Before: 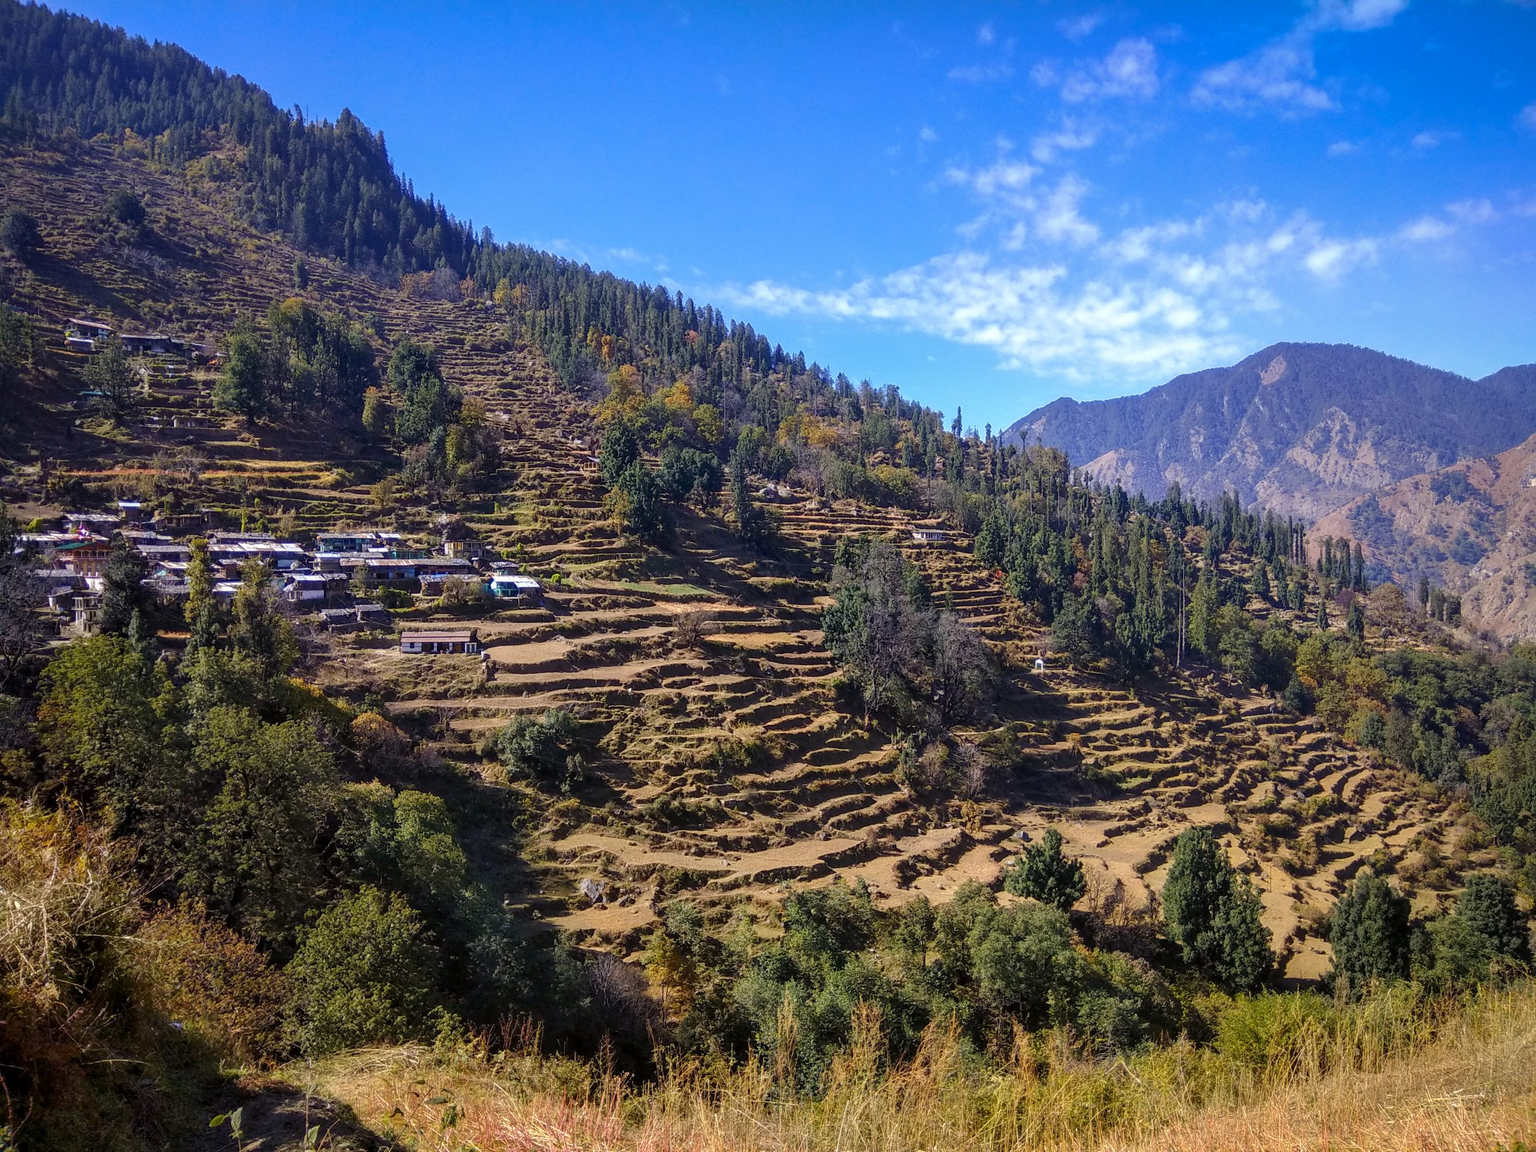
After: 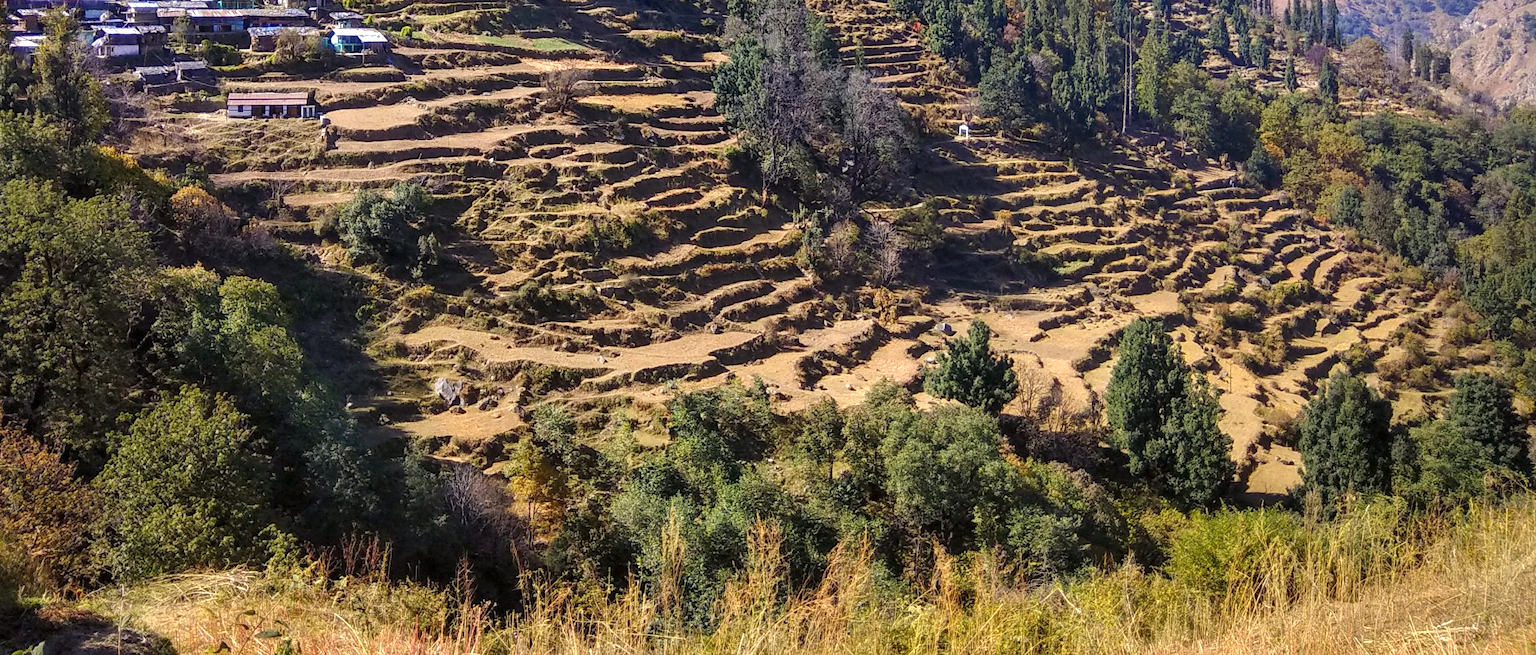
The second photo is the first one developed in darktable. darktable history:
exposure: black level correction 0, exposure 0.499 EV, compensate exposure bias true, compensate highlight preservation false
crop and rotate: left 13.288%, top 47.851%, bottom 2.78%
